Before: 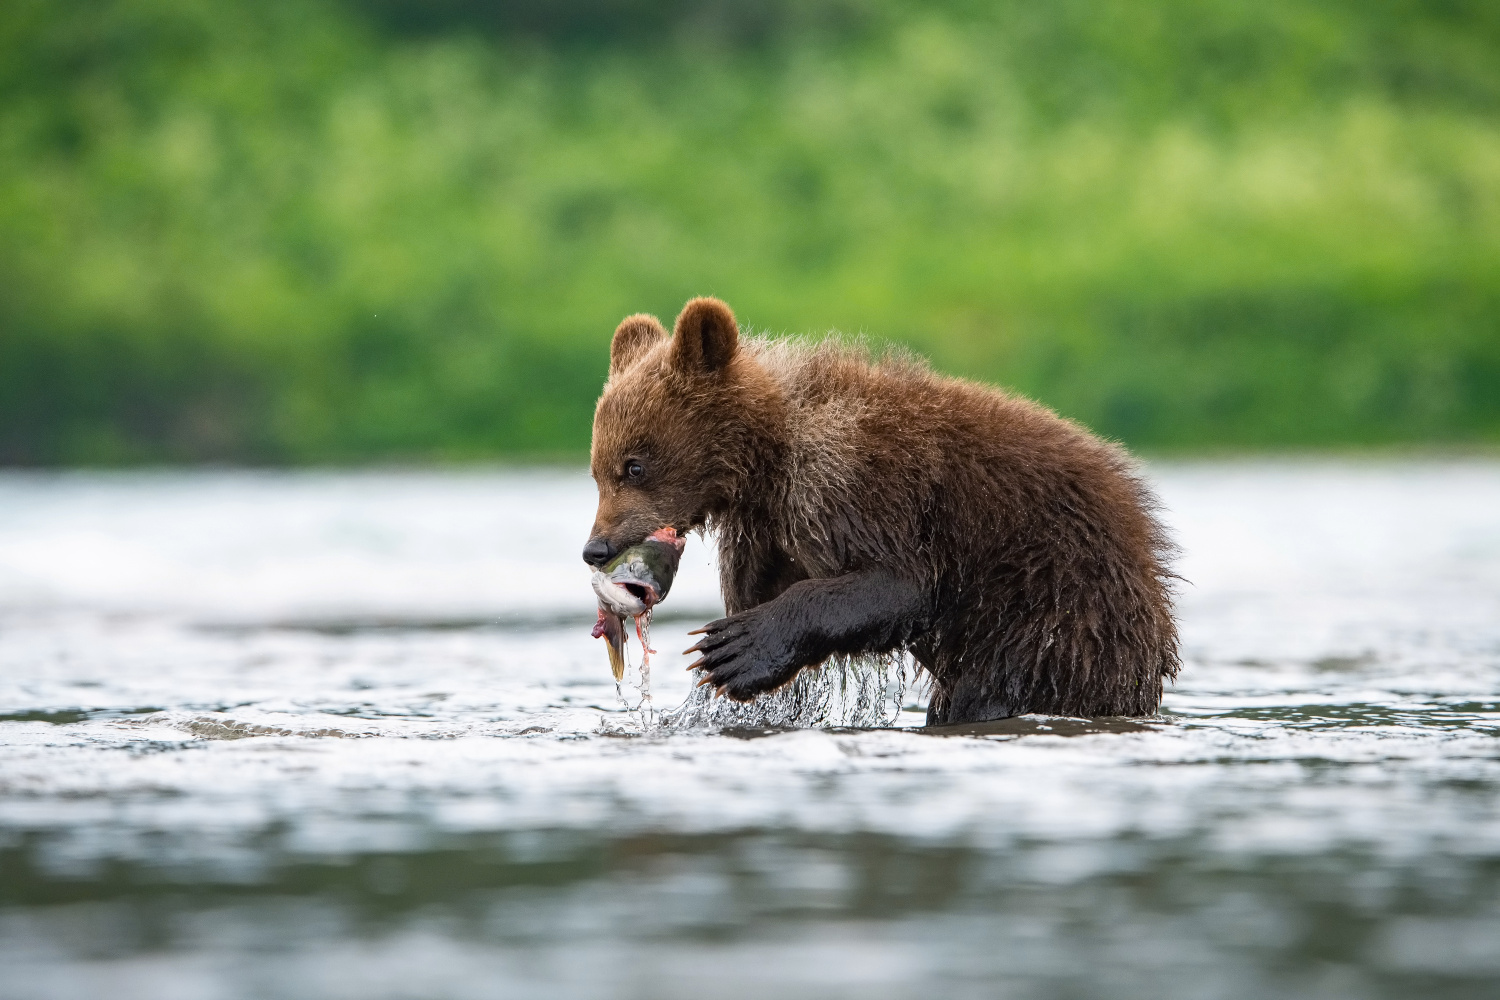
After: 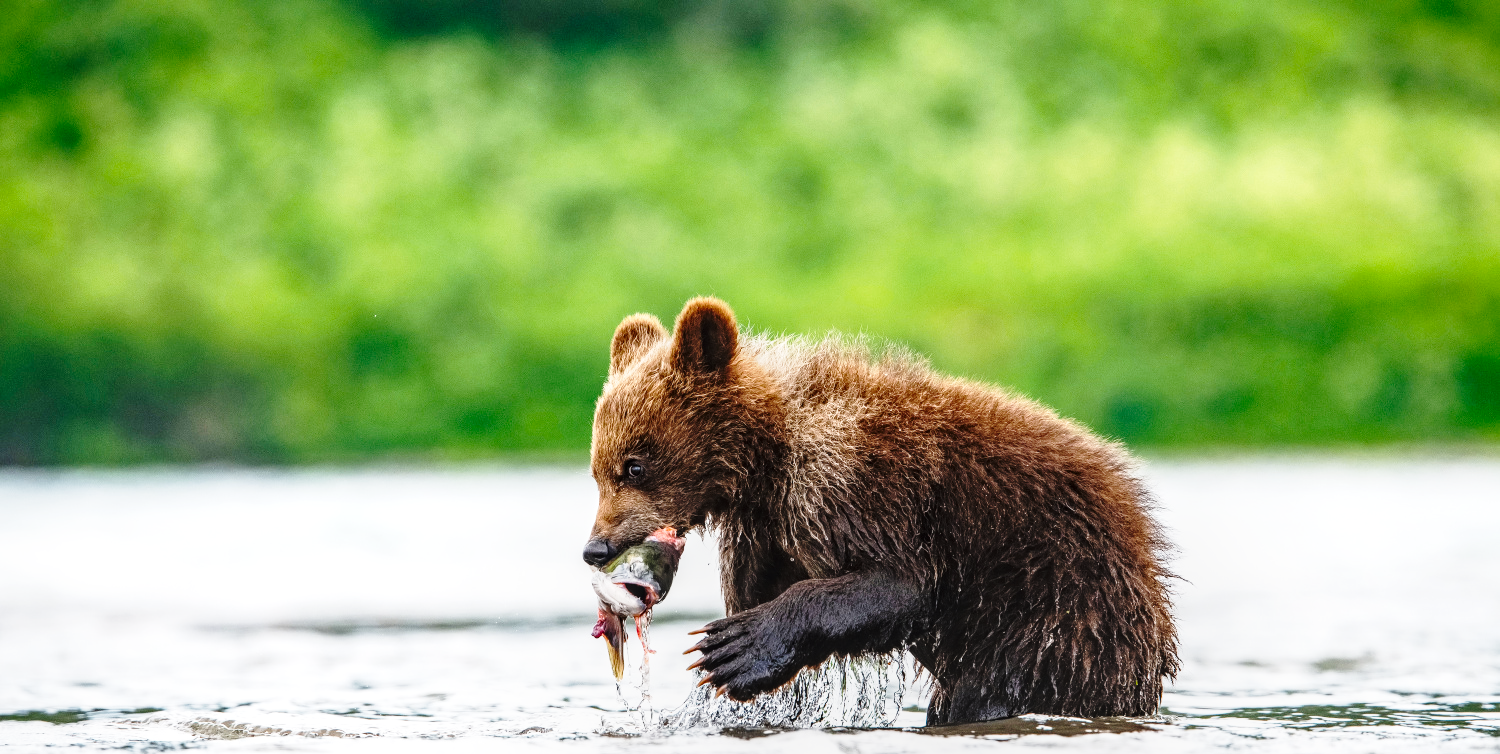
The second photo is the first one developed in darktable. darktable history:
local contrast: on, module defaults
crop: bottom 24.558%
base curve: curves: ch0 [(0, 0) (0.04, 0.03) (0.133, 0.232) (0.448, 0.748) (0.843, 0.968) (1, 1)], preserve colors none
